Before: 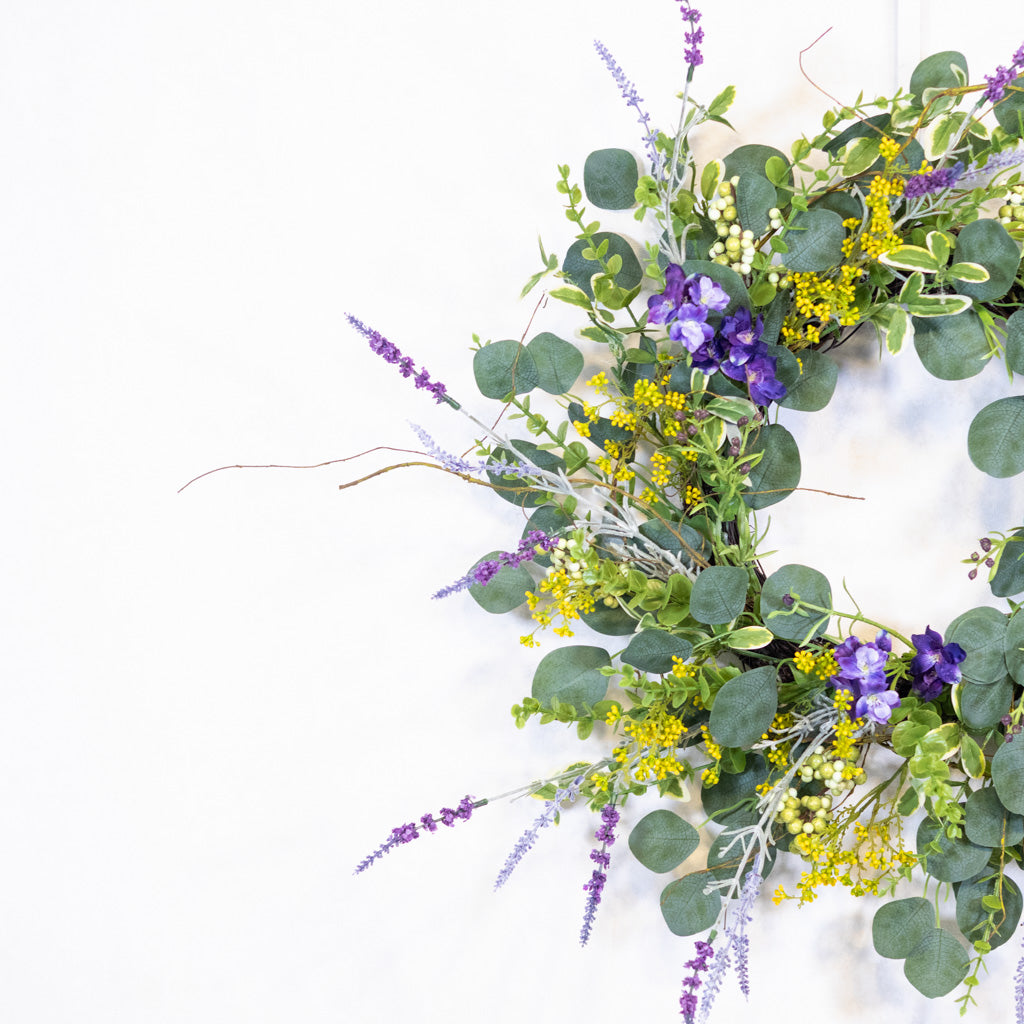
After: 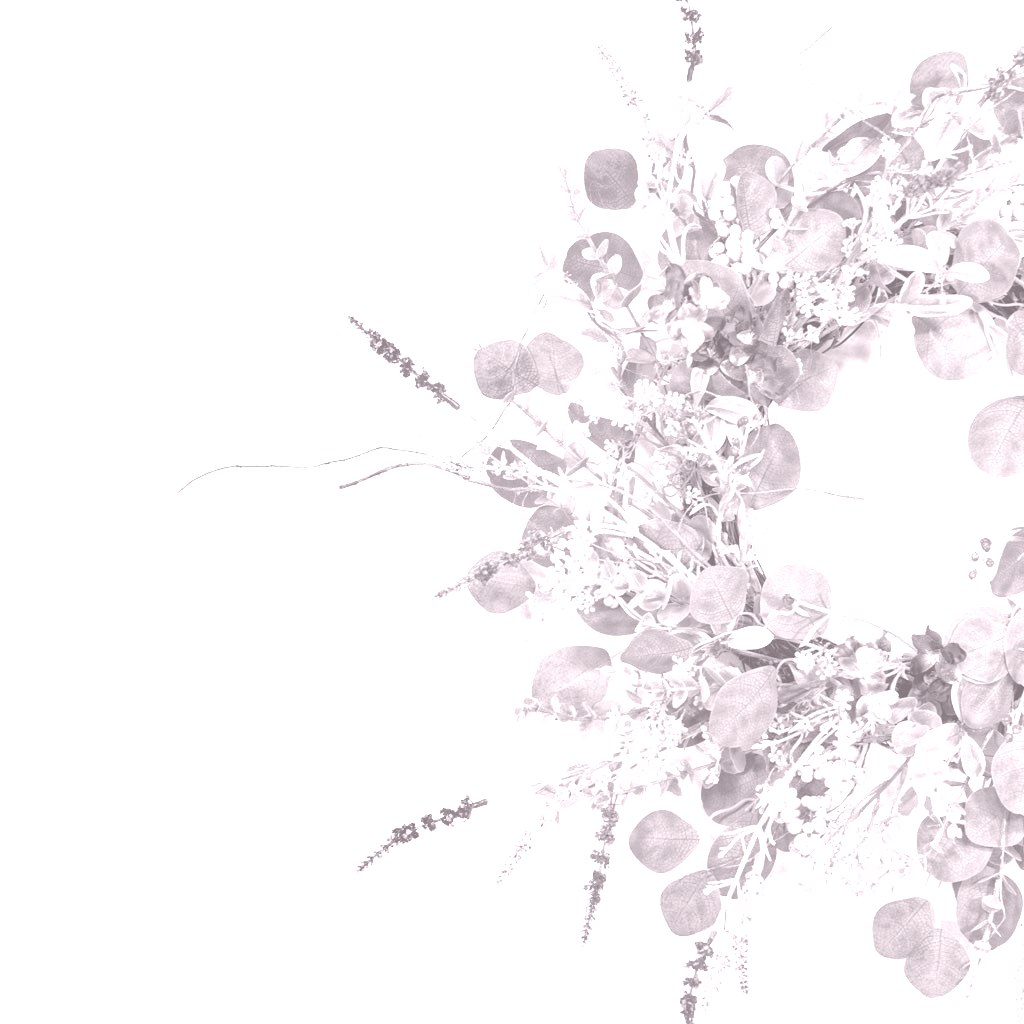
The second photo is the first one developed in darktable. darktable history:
colorize: hue 25.2°, saturation 83%, source mix 82%, lightness 79%, version 1
shadows and highlights: soften with gaussian
